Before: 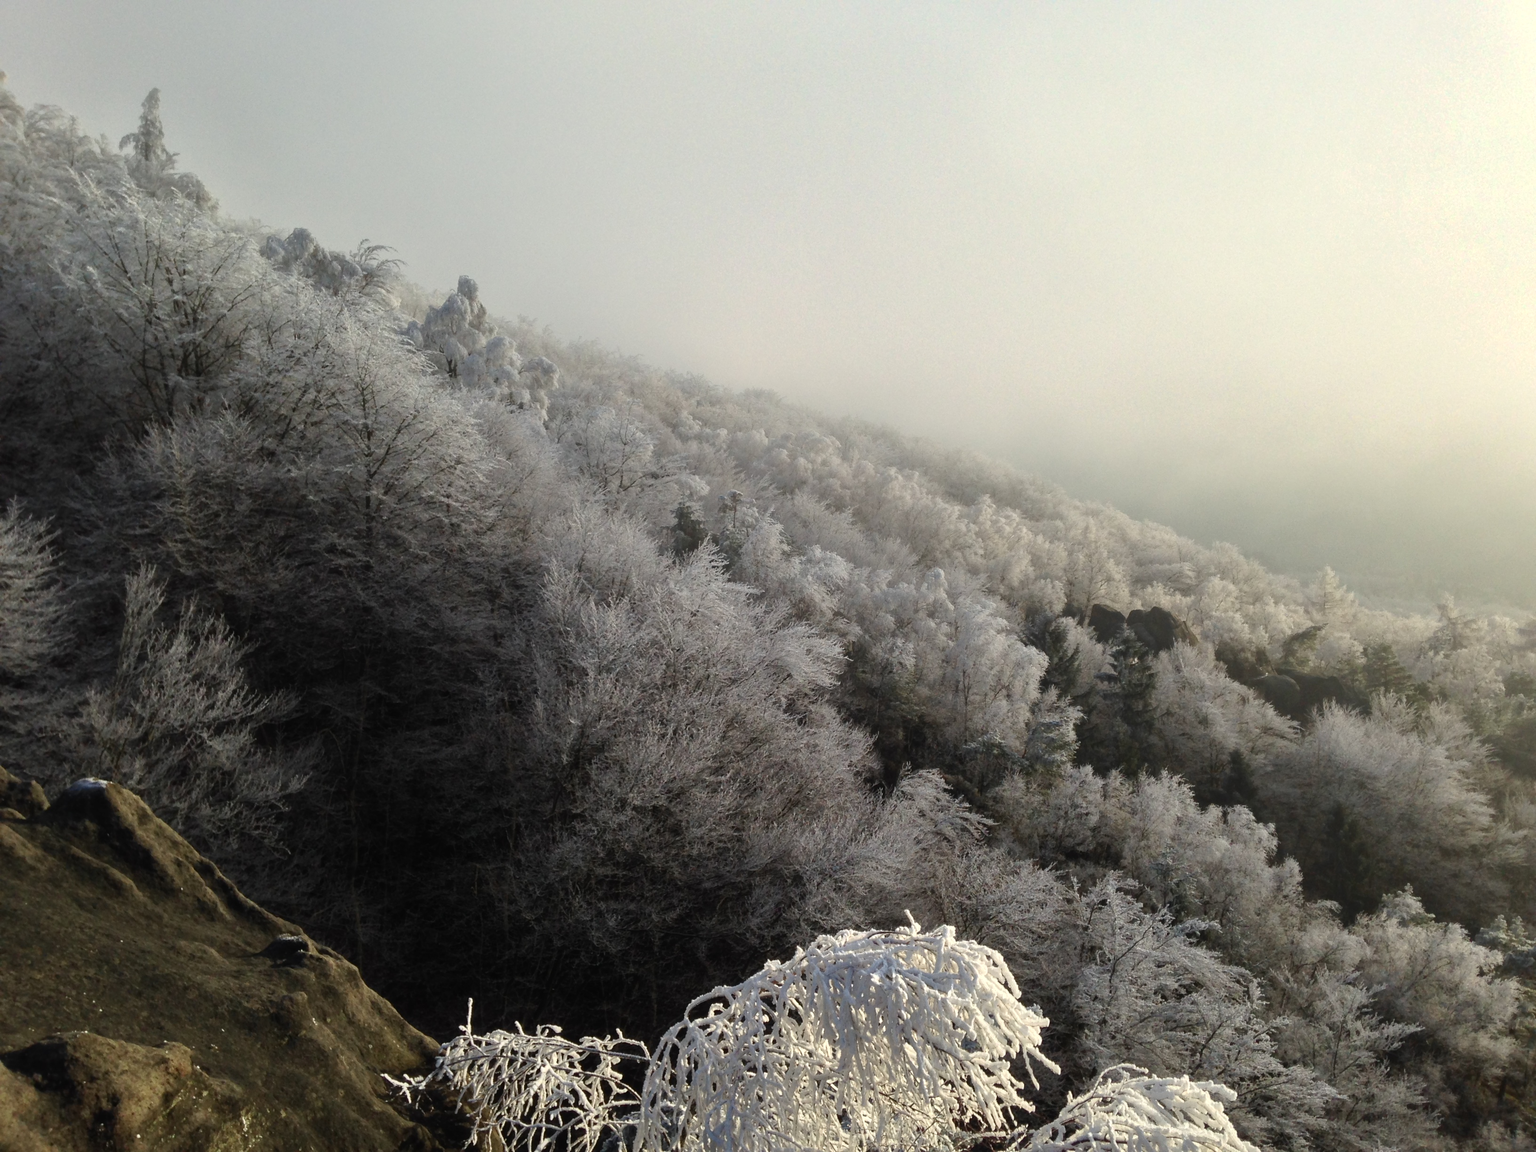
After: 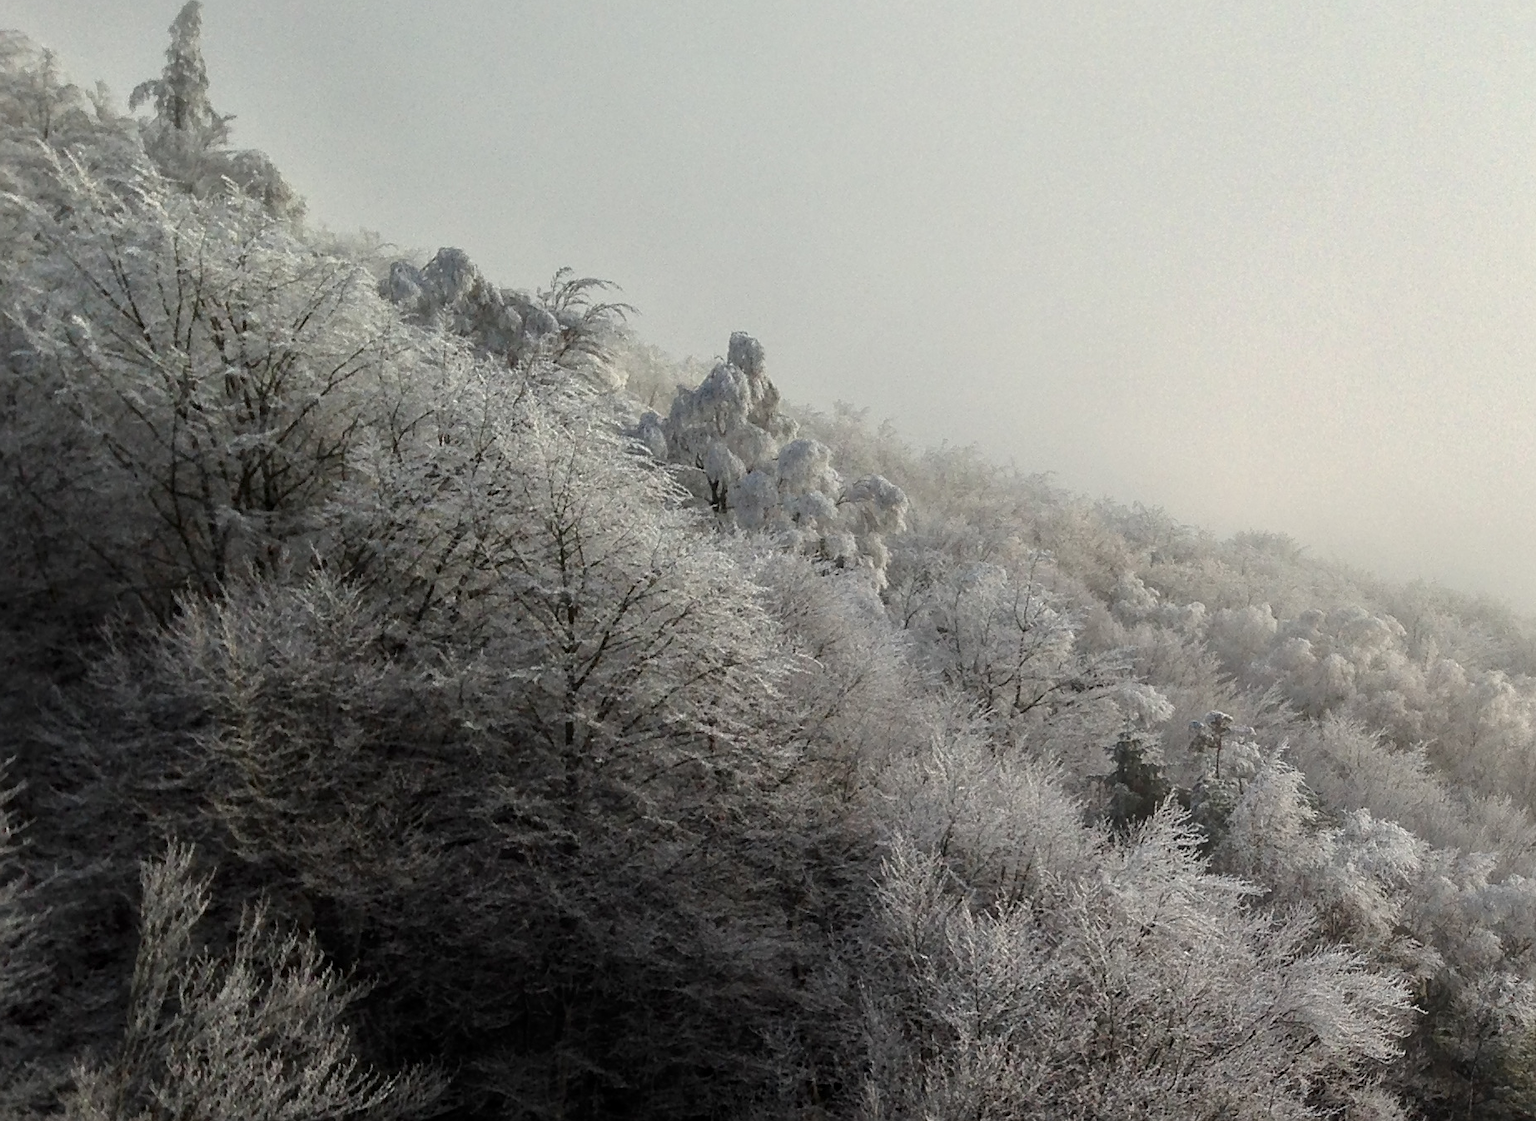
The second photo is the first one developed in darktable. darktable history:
crop and rotate: left 3.022%, top 7.642%, right 40.445%, bottom 37.301%
local contrast: on, module defaults
sharpen: on, module defaults
